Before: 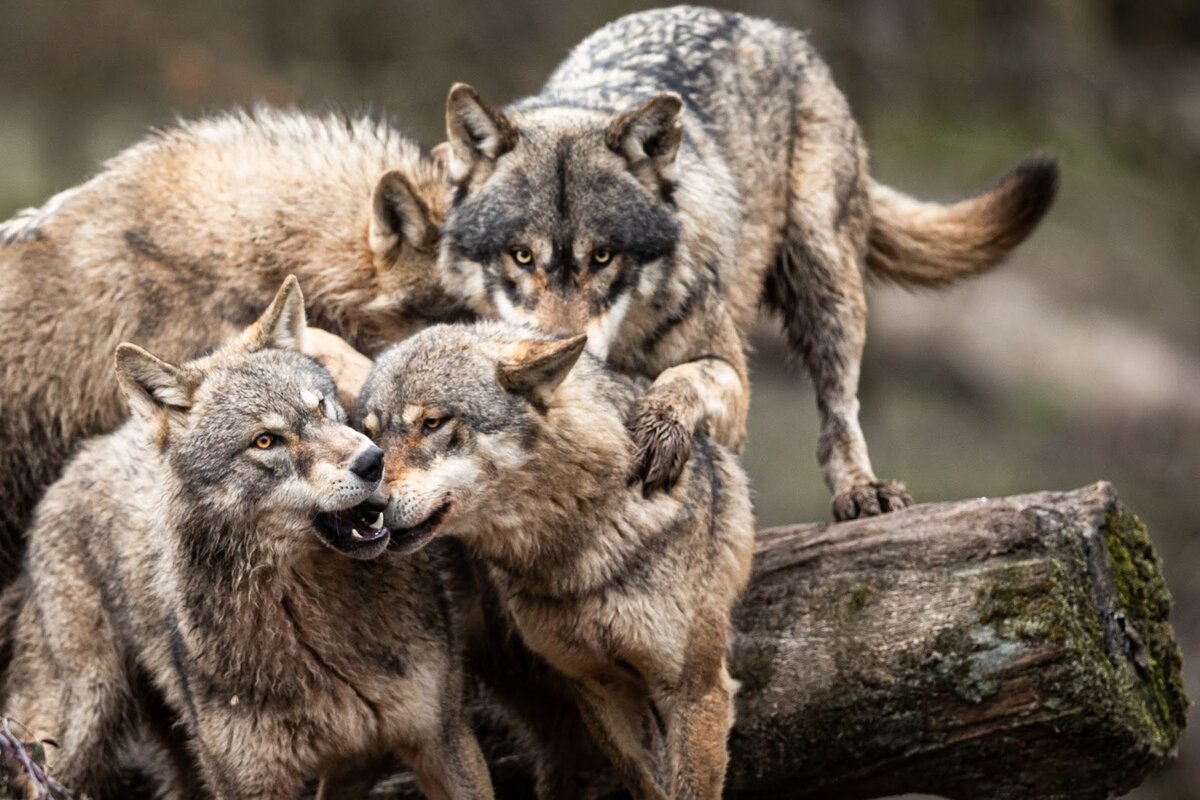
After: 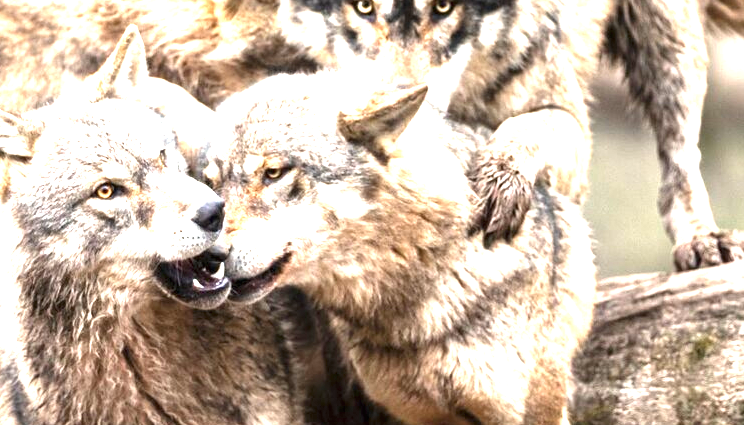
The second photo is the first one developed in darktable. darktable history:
crop: left 13.312%, top 31.28%, right 24.627%, bottom 15.582%
exposure: black level correction 0, exposure 2 EV, compensate highlight preservation false
